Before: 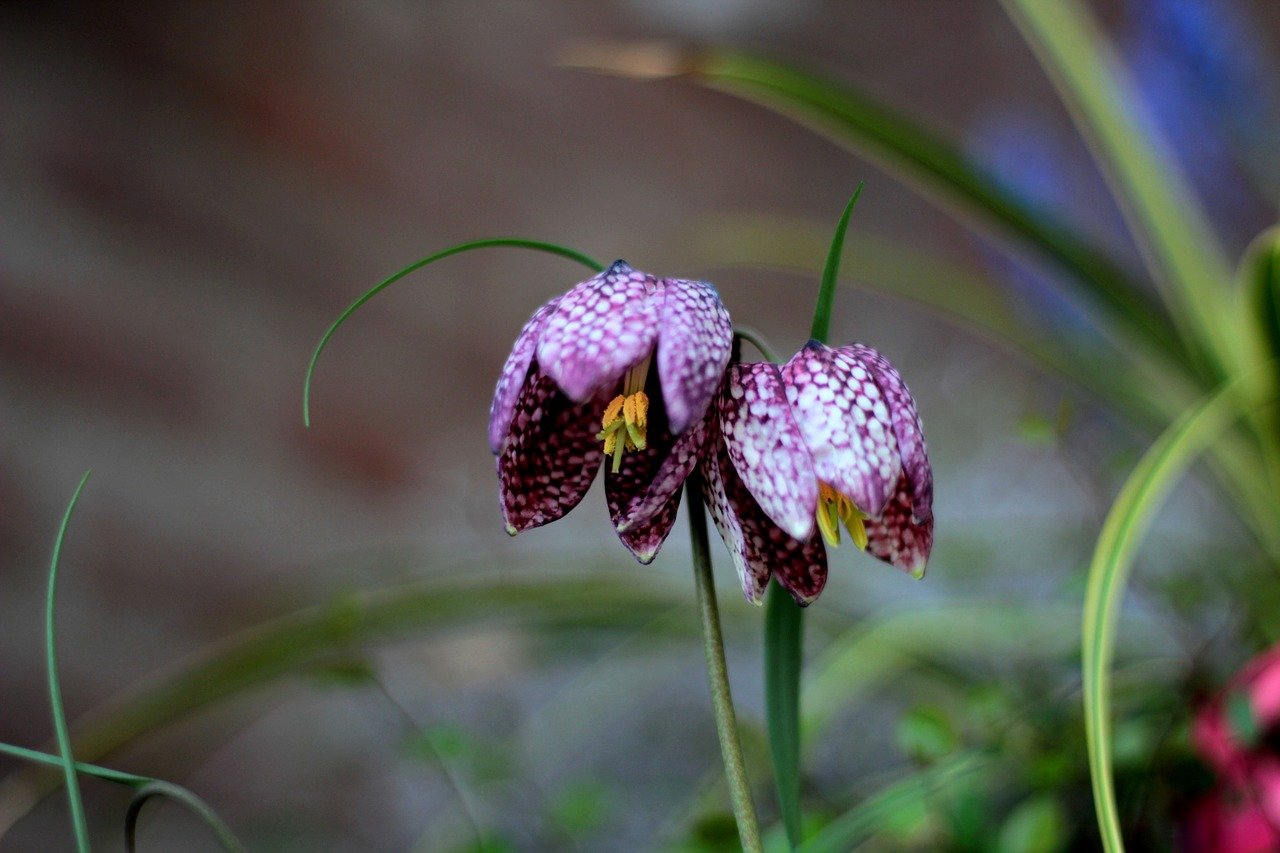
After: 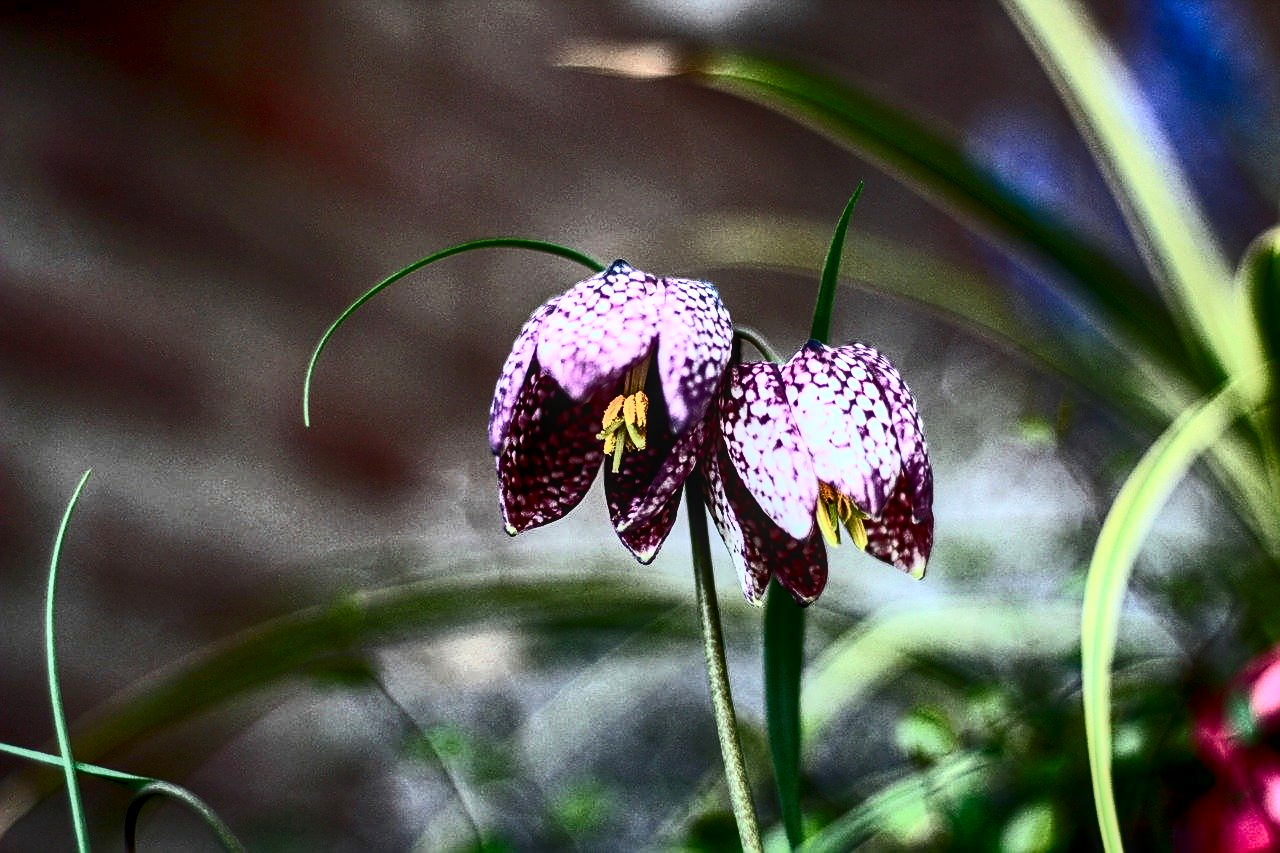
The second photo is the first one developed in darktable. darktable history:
sharpen: on, module defaults
shadows and highlights: shadows 52.8, soften with gaussian
local contrast: detail 130%
contrast brightness saturation: contrast 0.934, brightness 0.194
exposure: black level correction 0.001, exposure 0.143 EV, compensate highlight preservation false
